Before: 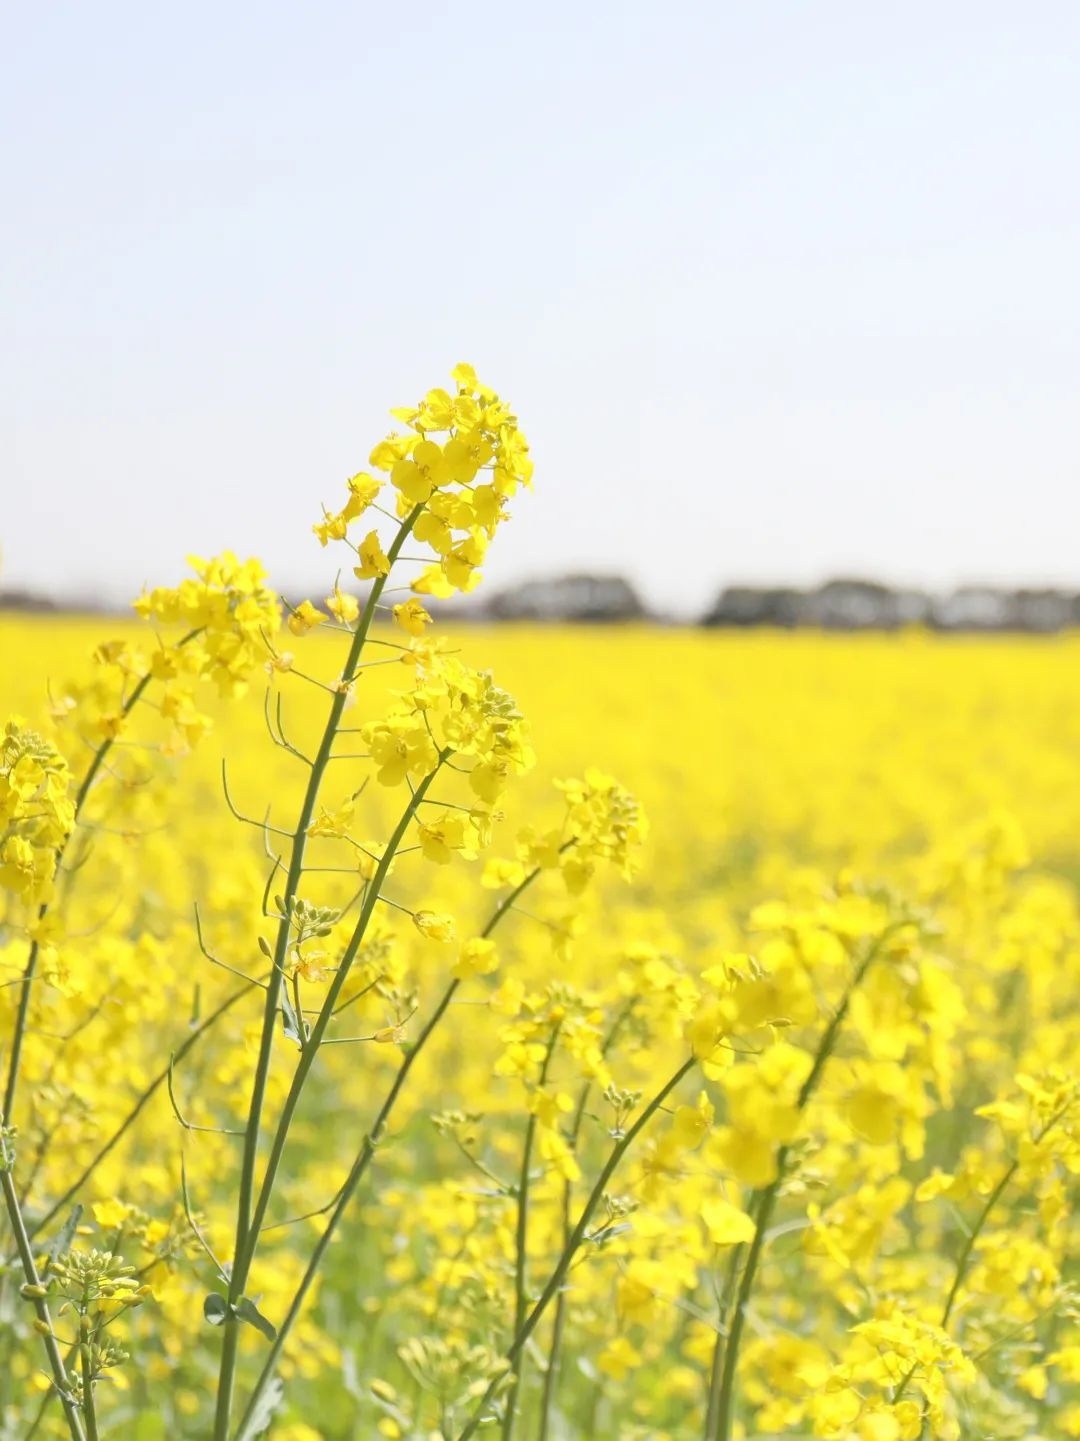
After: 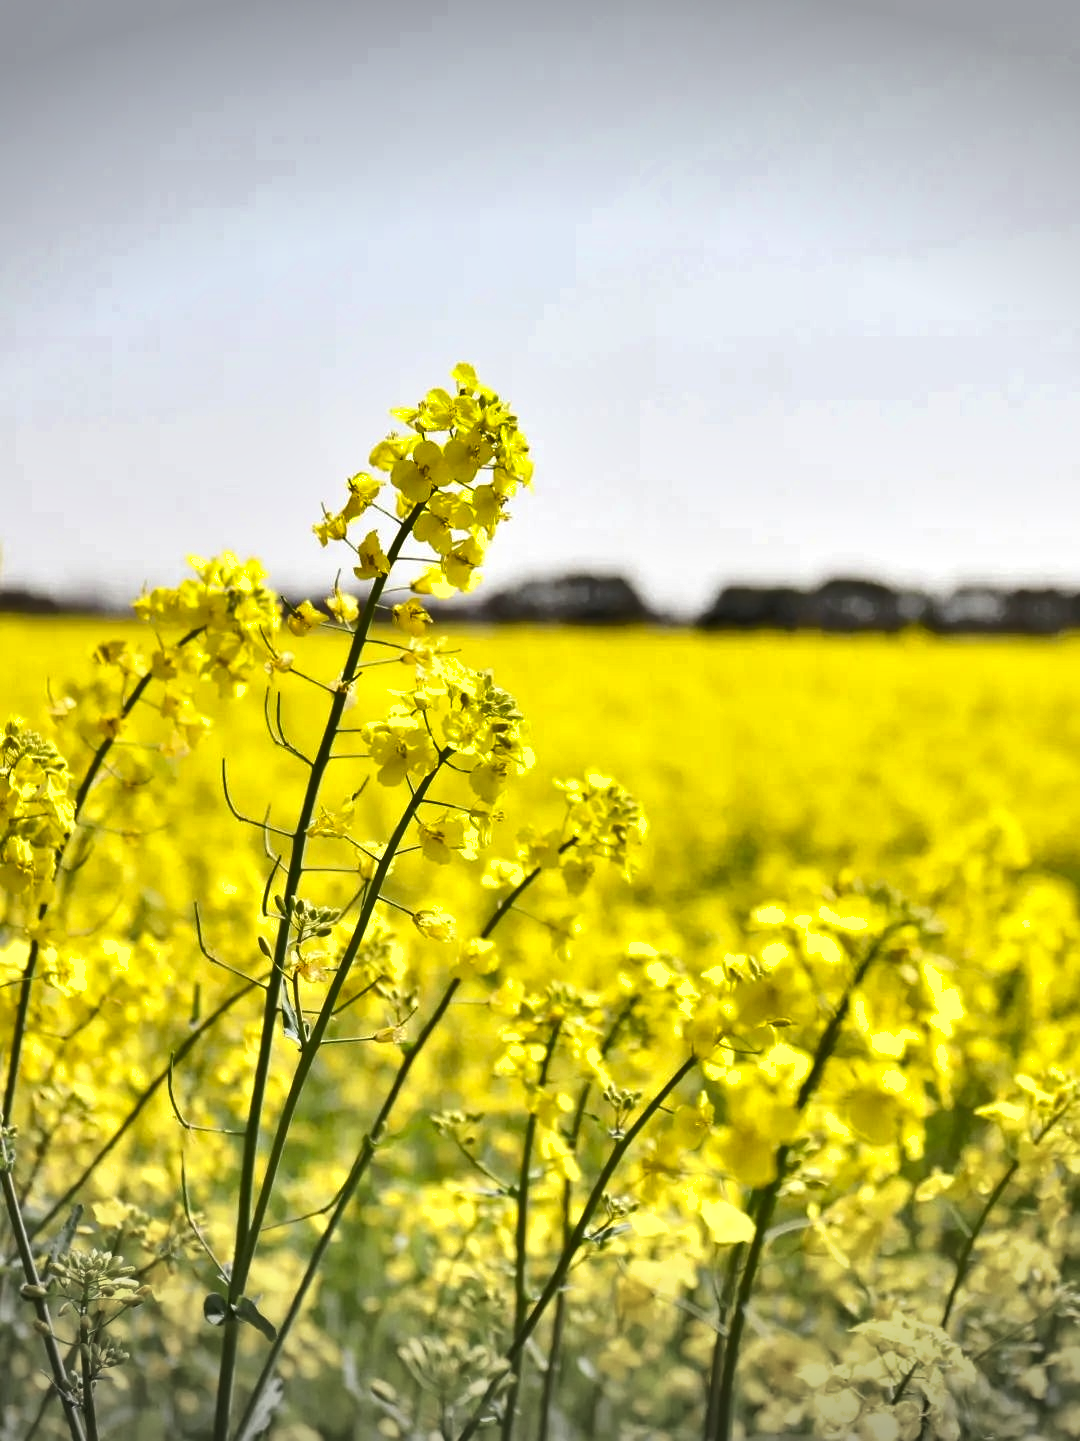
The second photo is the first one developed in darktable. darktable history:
contrast equalizer: octaves 7, y [[0.601, 0.6, 0.598, 0.598, 0.6, 0.601], [0.5 ×6], [0.5 ×6], [0 ×6], [0 ×6]]
vignetting: fall-off start 100.51%, brightness -0.575, width/height ratio 1.311
shadows and highlights: soften with gaussian
